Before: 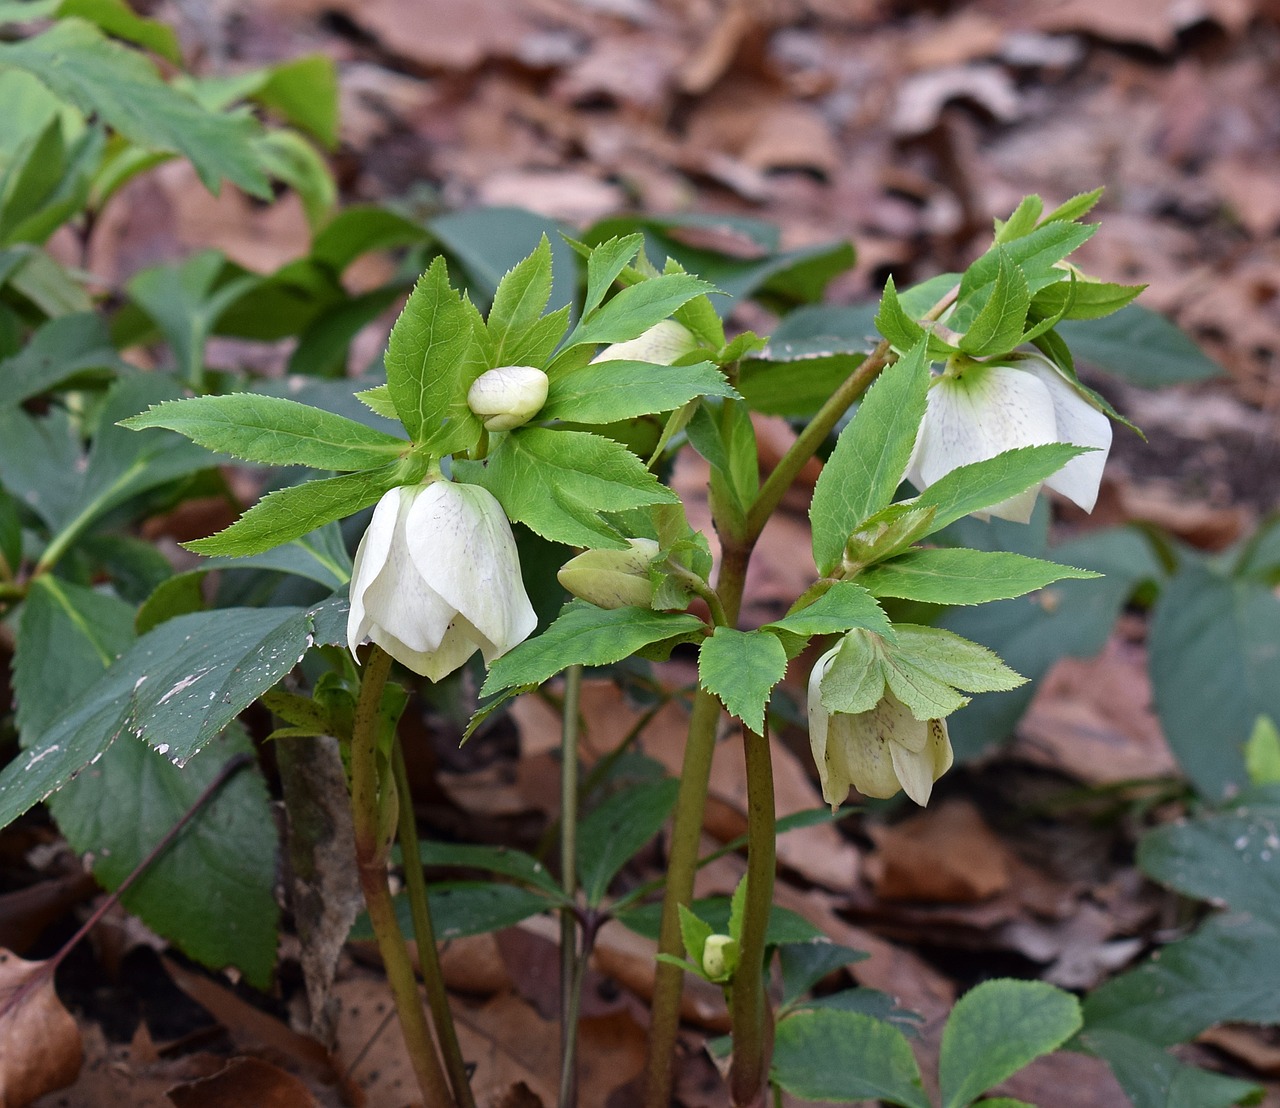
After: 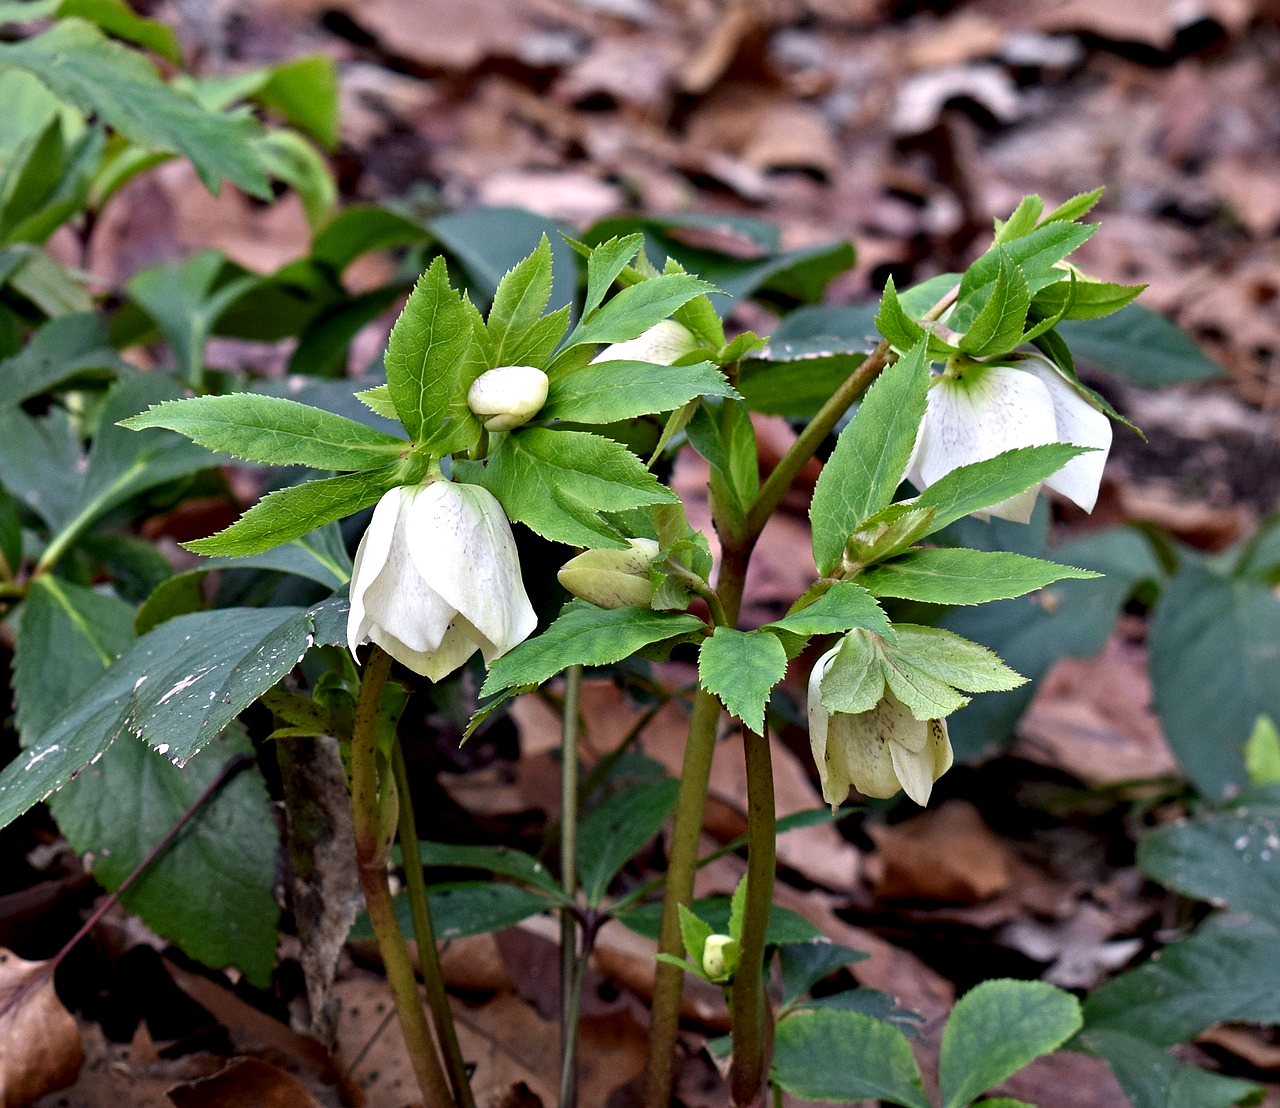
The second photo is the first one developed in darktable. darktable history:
exposure: black level correction 0.002, exposure -0.102 EV, compensate highlight preservation false
contrast equalizer: y [[0.6 ×6], [0.55 ×6], [0 ×6], [0 ×6], [0 ×6]]
